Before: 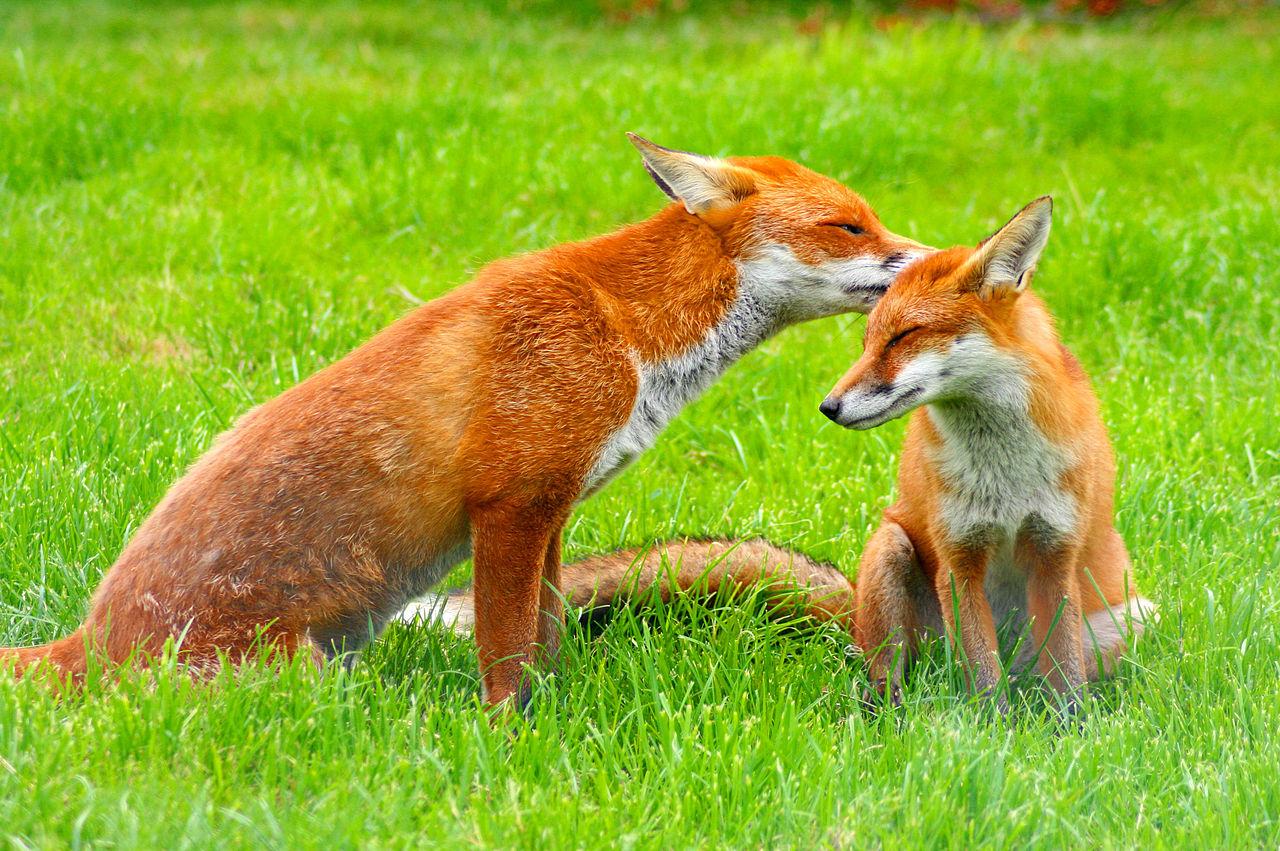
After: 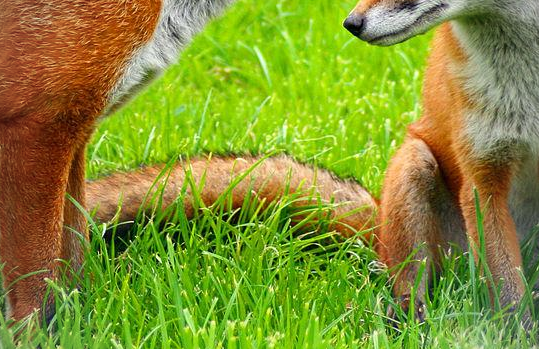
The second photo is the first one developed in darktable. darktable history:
crop: left 37.221%, top 45.169%, right 20.63%, bottom 13.777%
vignetting: fall-off radius 60.92%
